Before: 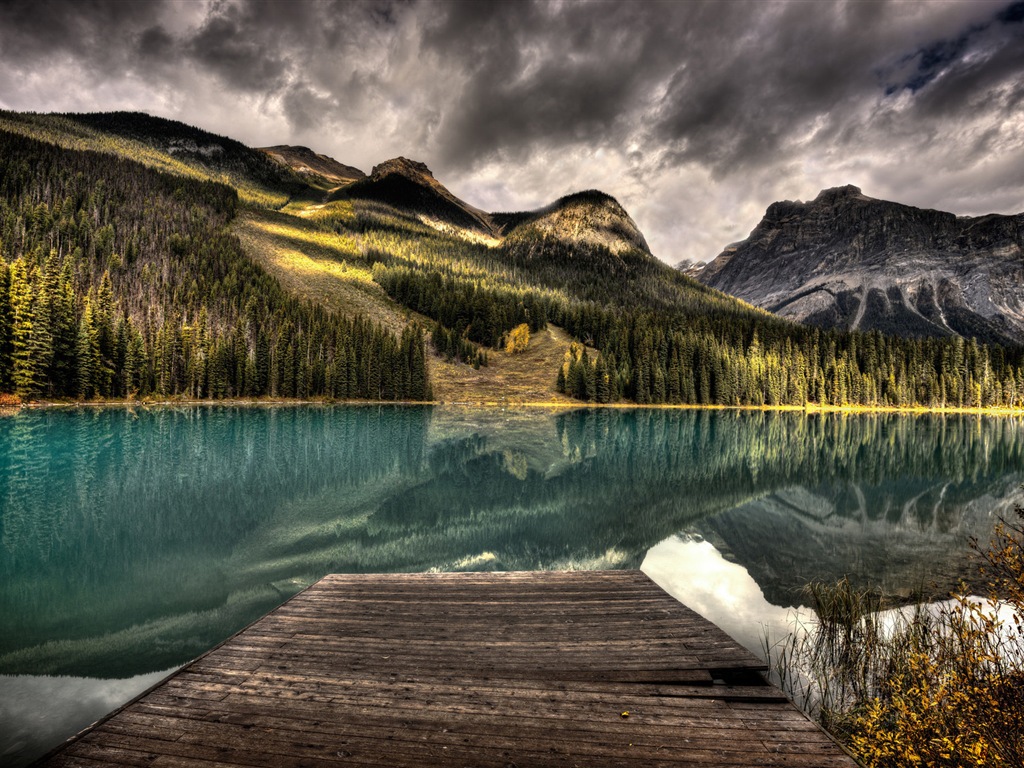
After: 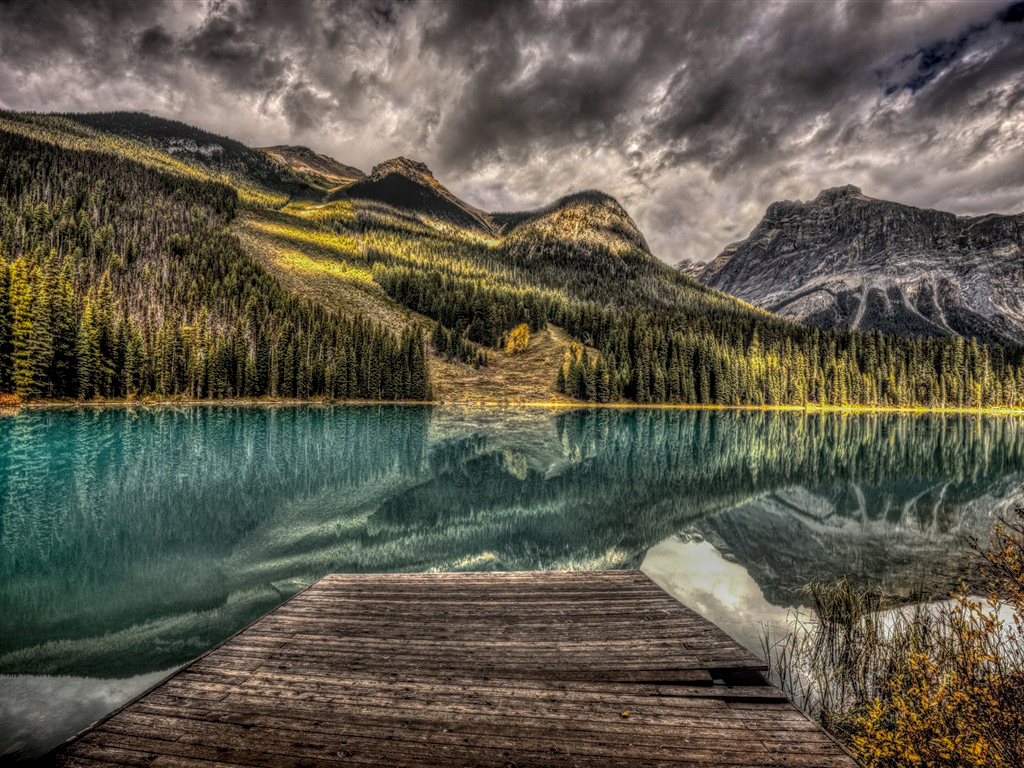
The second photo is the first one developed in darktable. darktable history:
local contrast: highlights 3%, shadows 5%, detail 201%, midtone range 0.247
